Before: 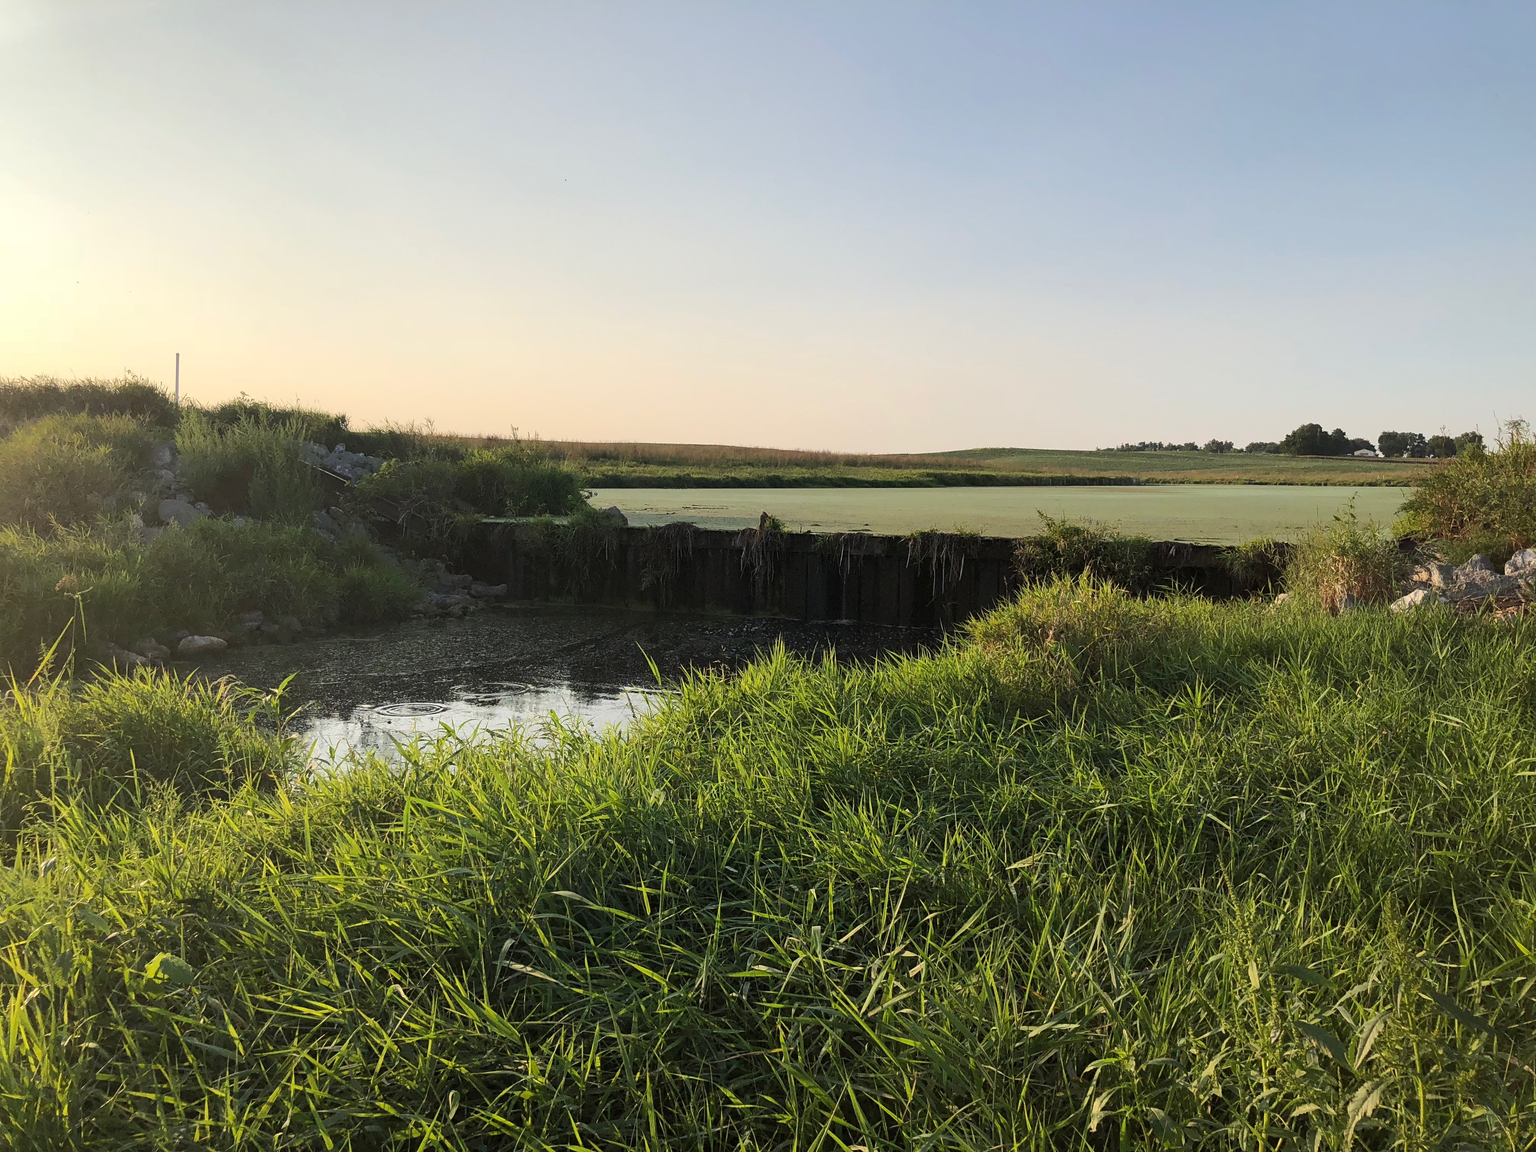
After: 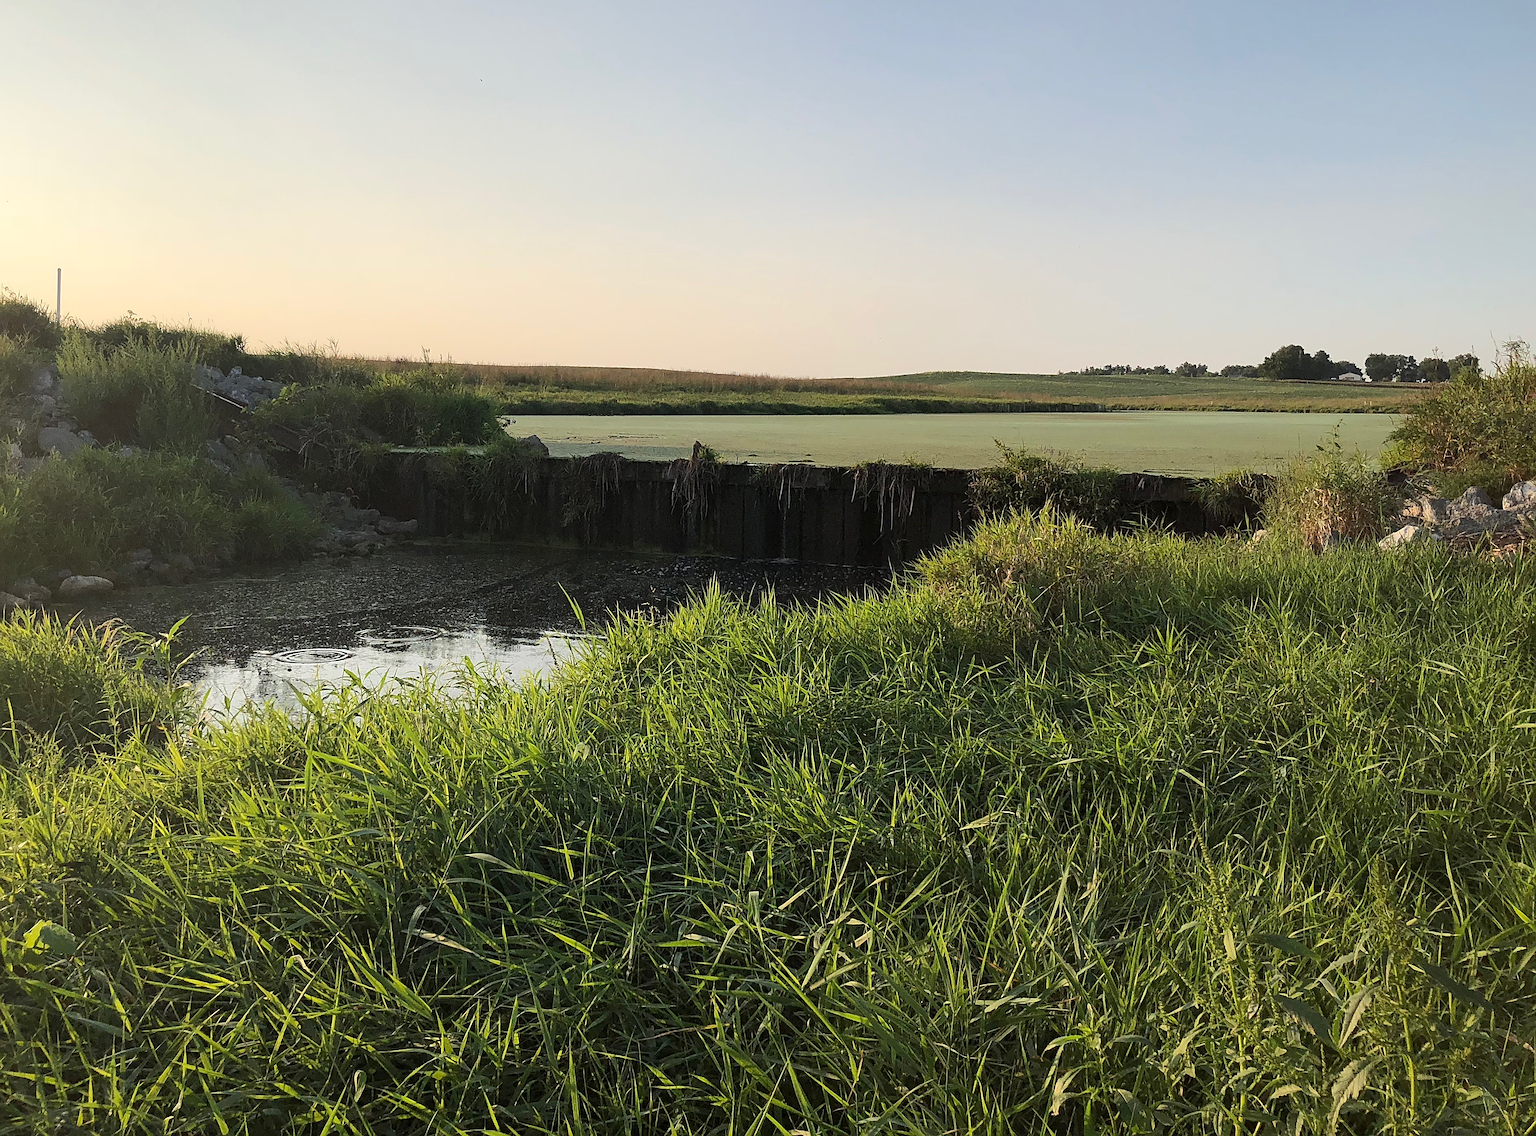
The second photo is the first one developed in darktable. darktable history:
sharpen: amount 0.498
crop and rotate: left 8.047%, top 9.287%
